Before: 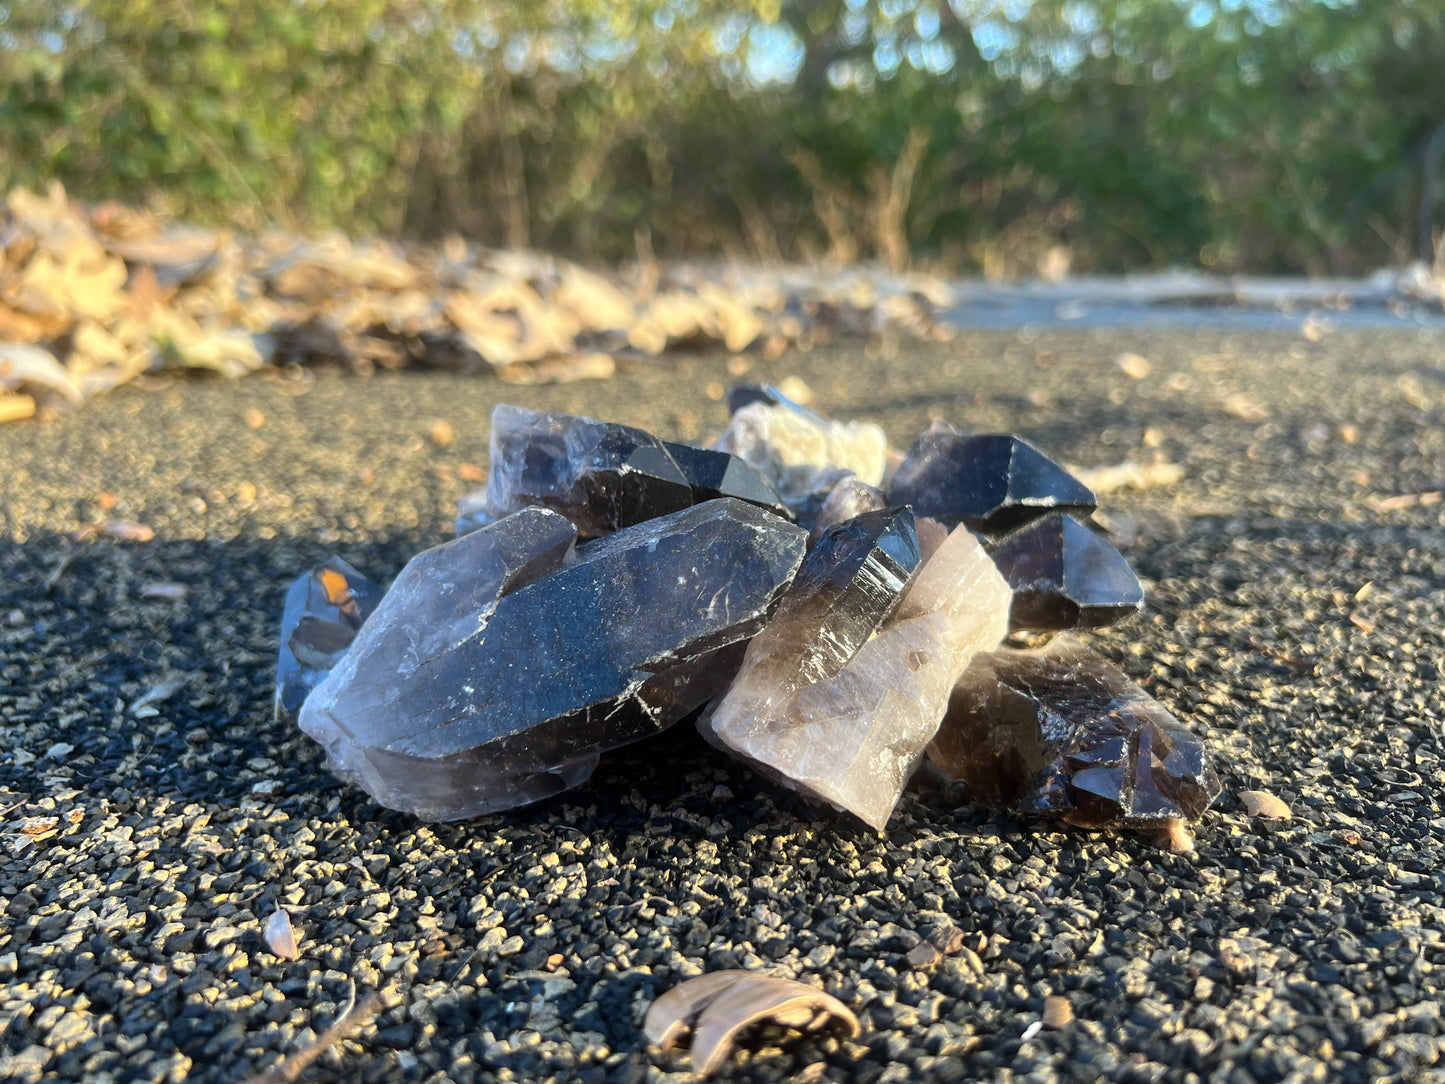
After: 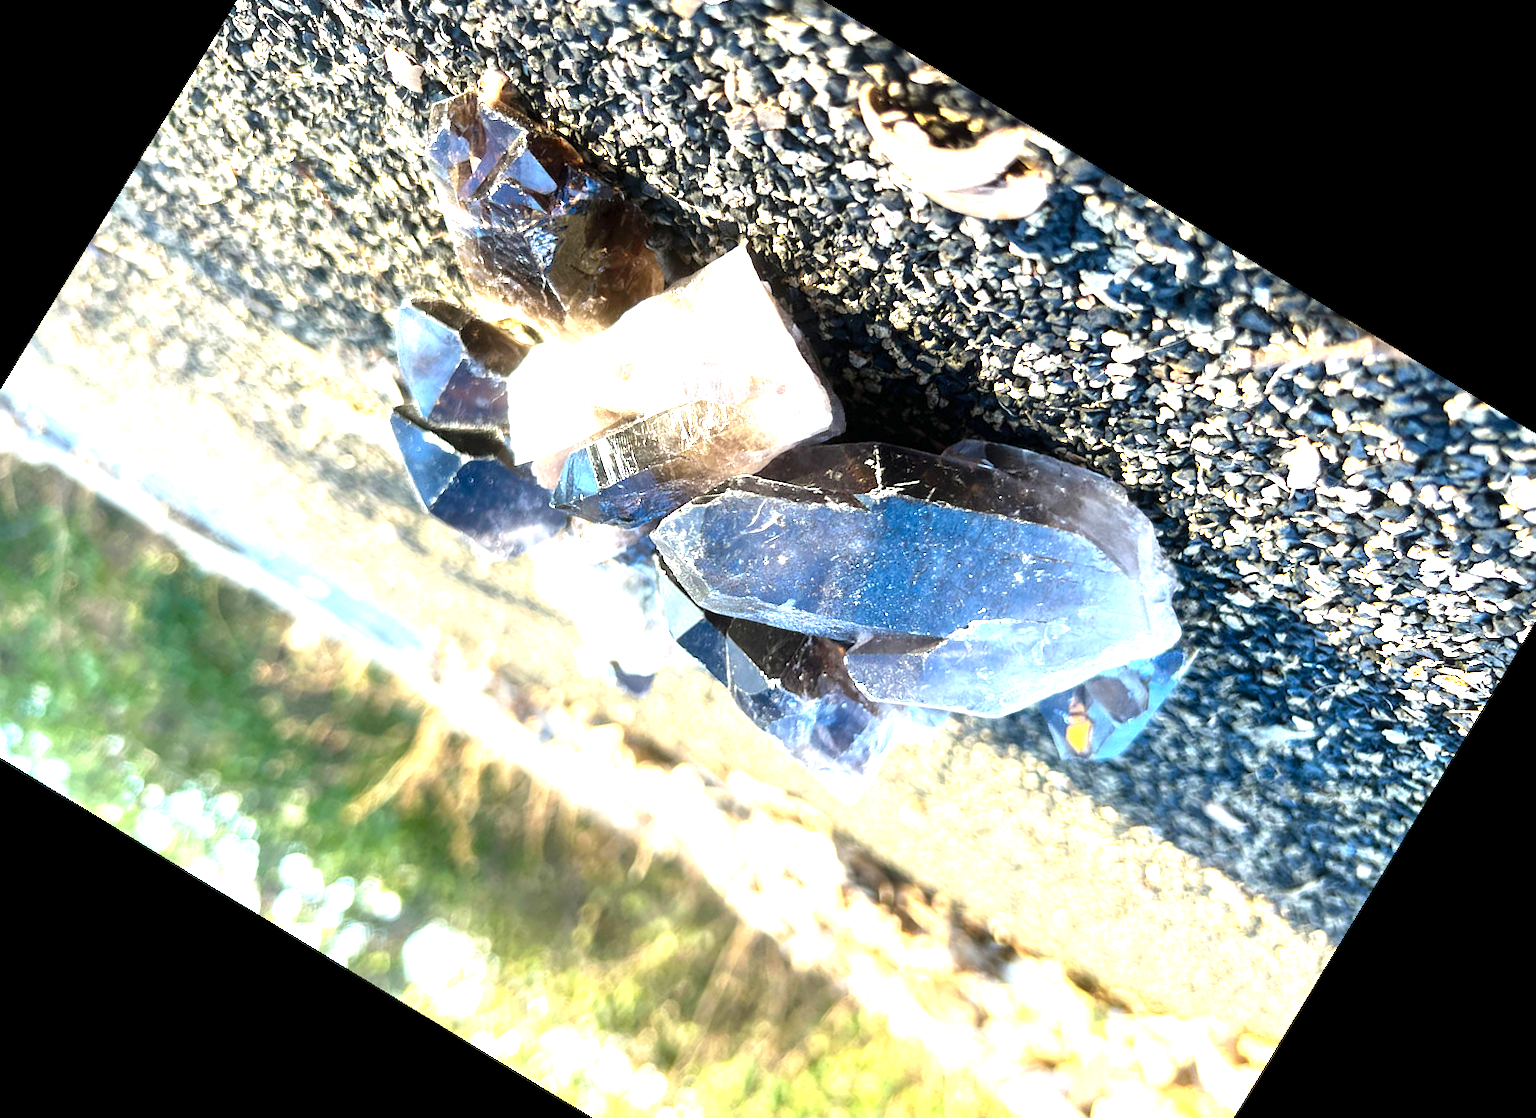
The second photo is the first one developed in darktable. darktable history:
crop and rotate: angle 148.68°, left 9.111%, top 15.603%, right 4.588%, bottom 17.041%
levels: levels [0, 0.281, 0.562]
